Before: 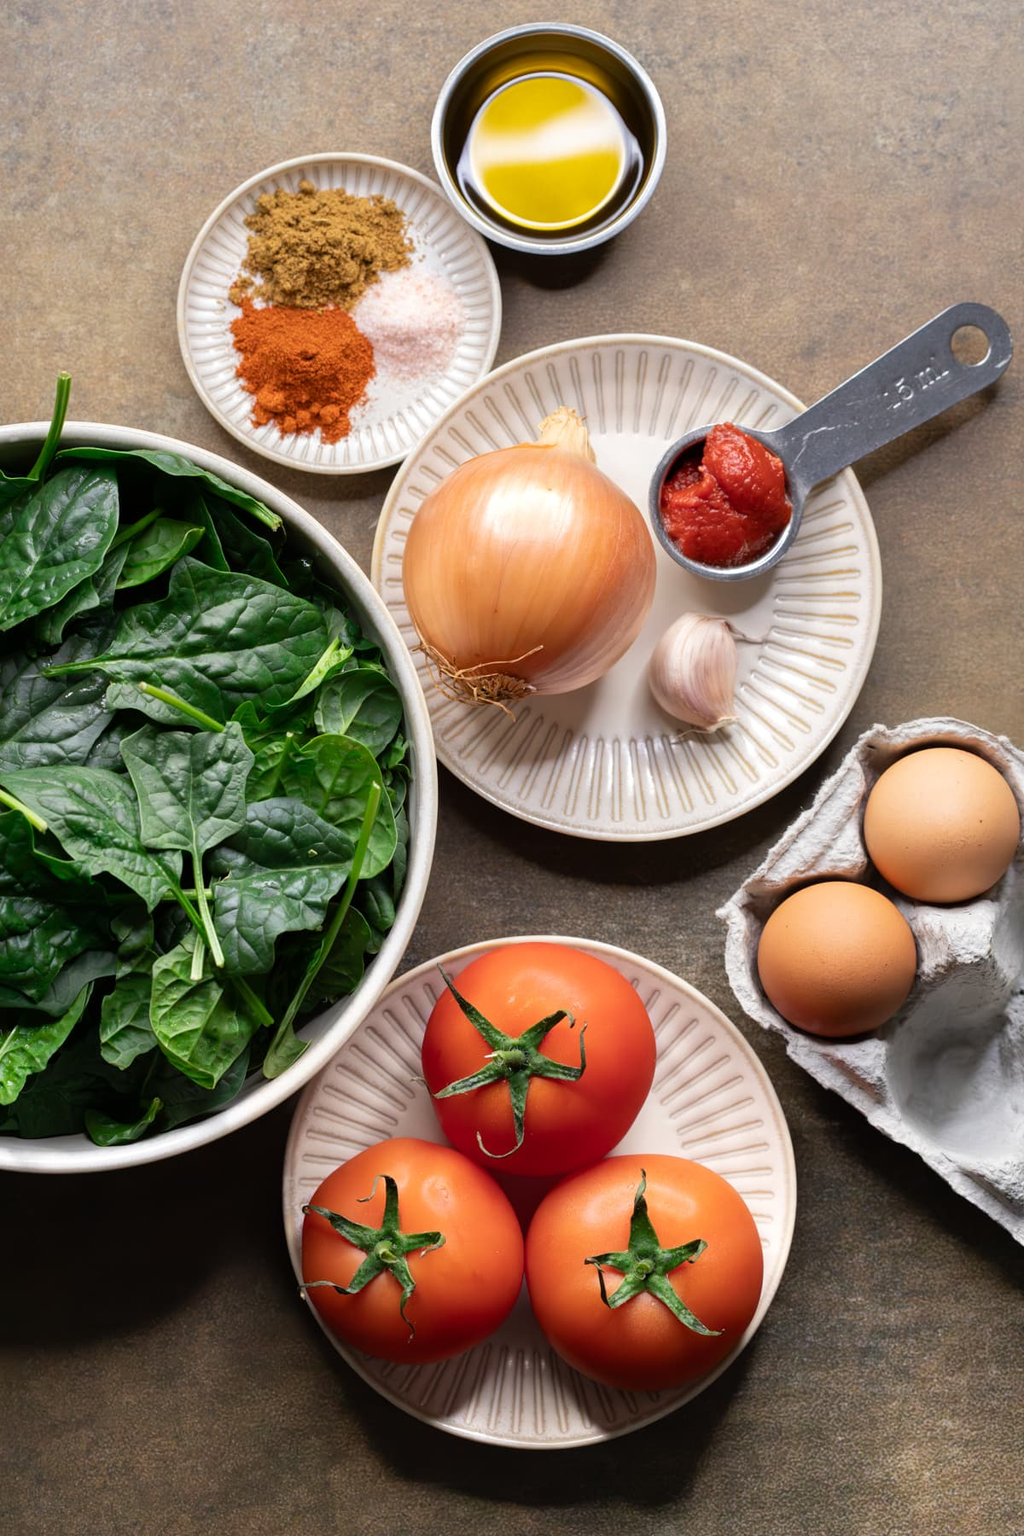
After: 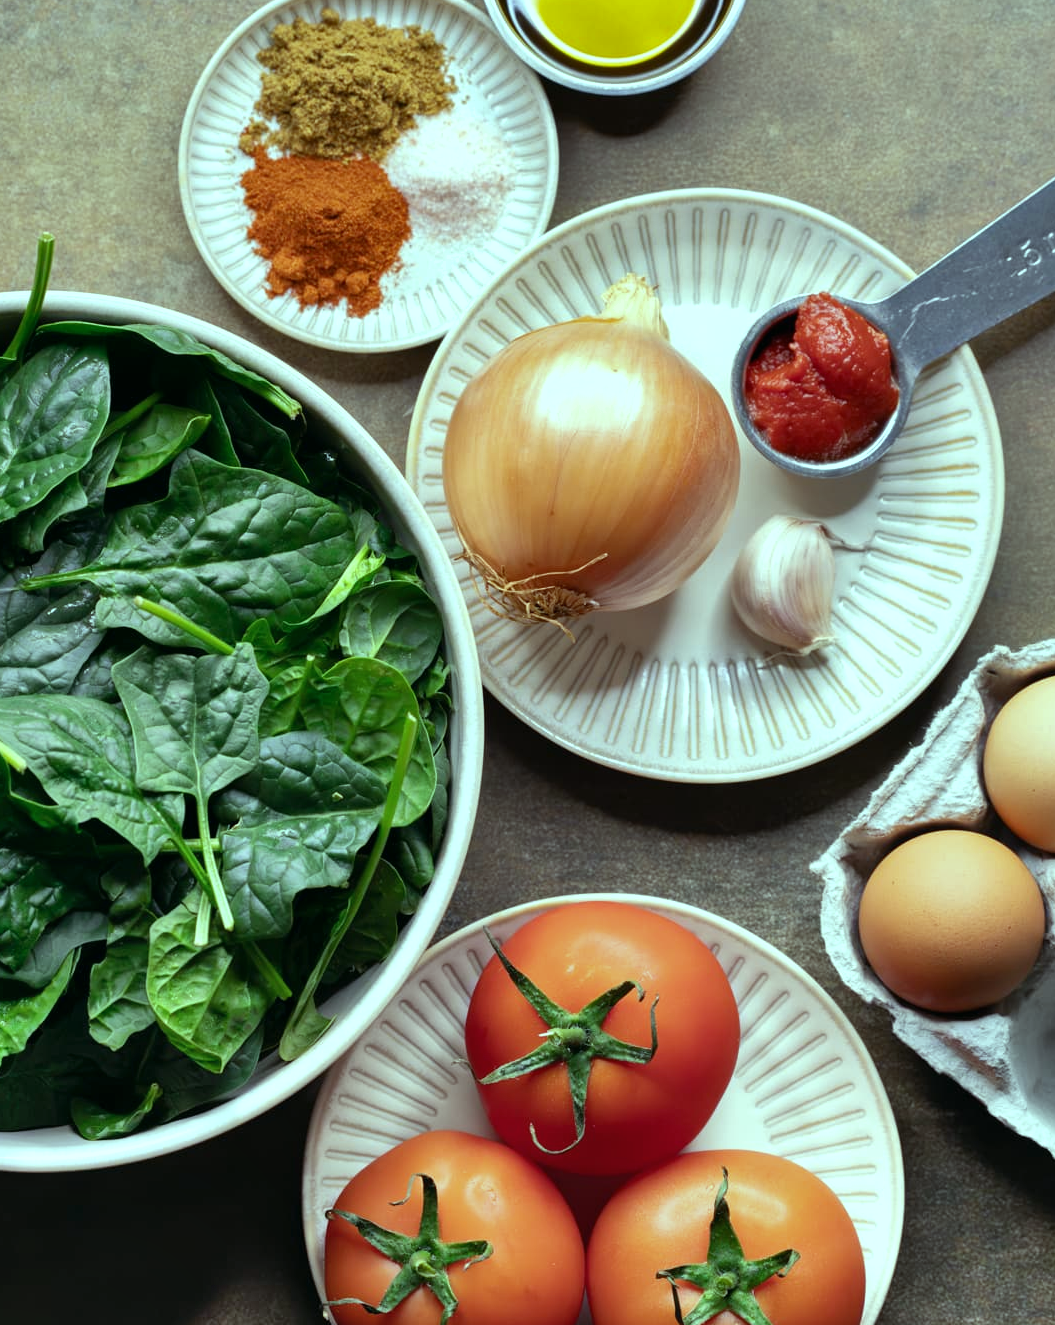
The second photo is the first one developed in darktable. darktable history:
shadows and highlights: soften with gaussian
color balance: mode lift, gamma, gain (sRGB), lift [0.997, 0.979, 1.021, 1.011], gamma [1, 1.084, 0.916, 0.998], gain [1, 0.87, 1.13, 1.101], contrast 4.55%, contrast fulcrum 38.24%, output saturation 104.09%
crop and rotate: left 2.425%, top 11.305%, right 9.6%, bottom 15.08%
